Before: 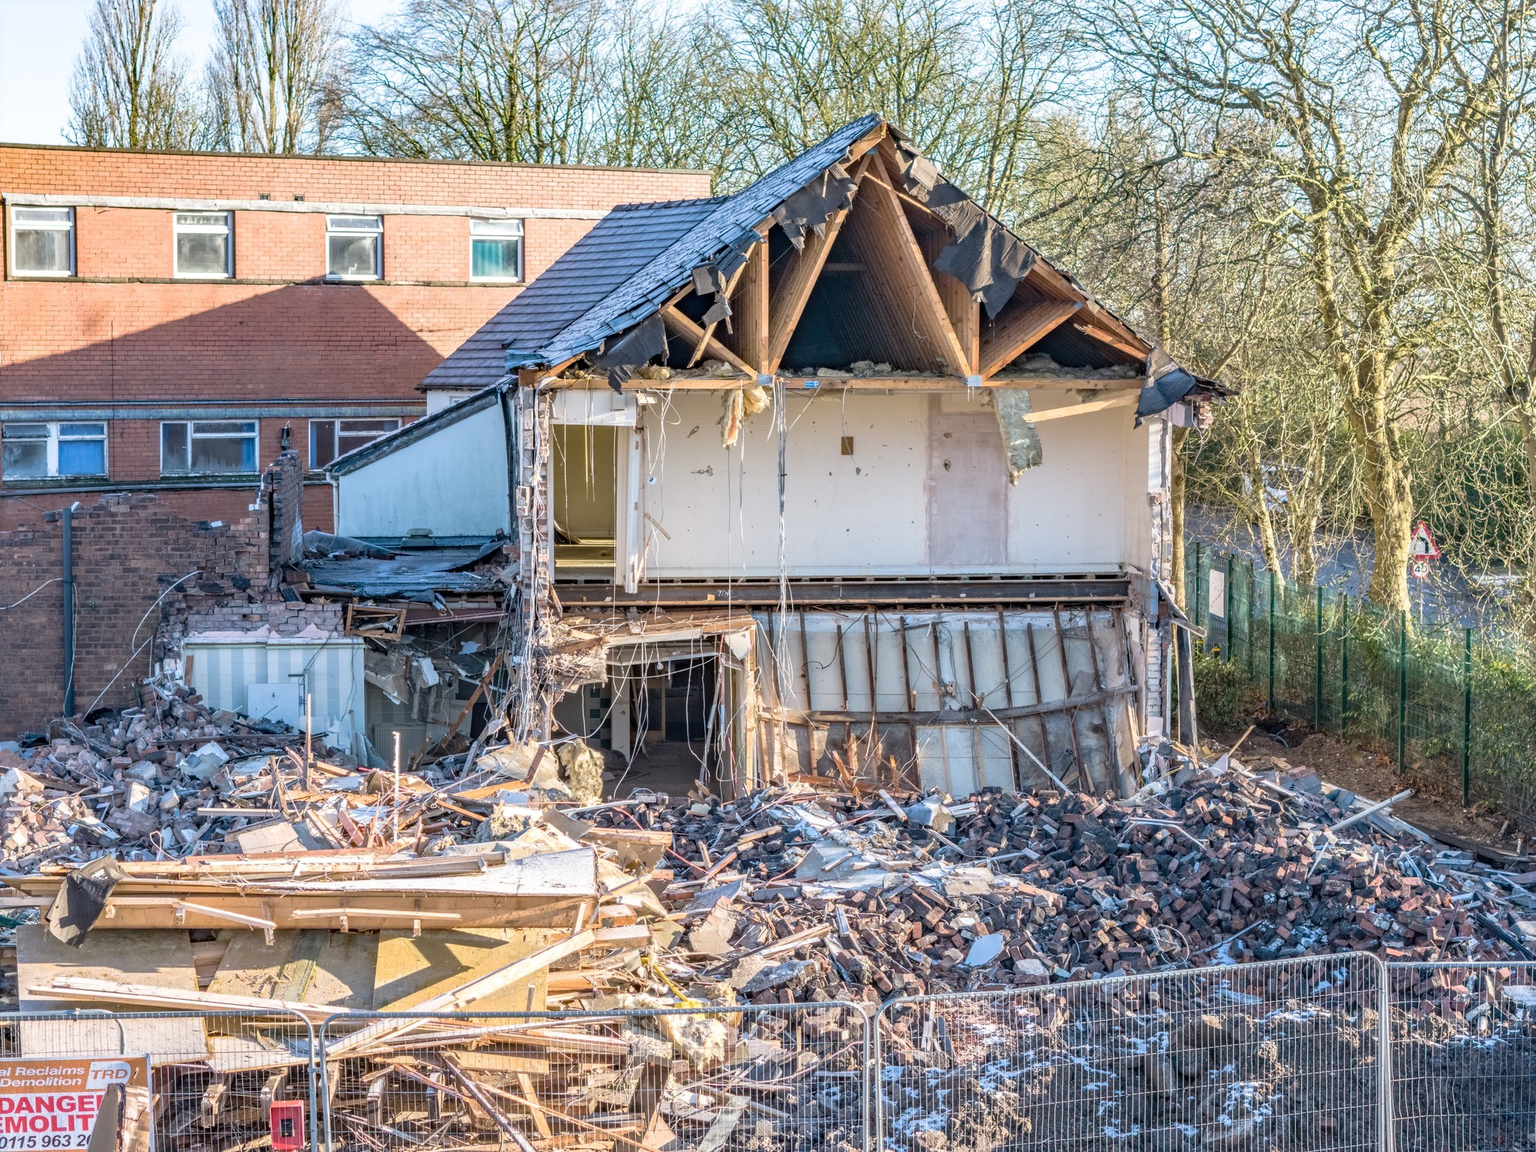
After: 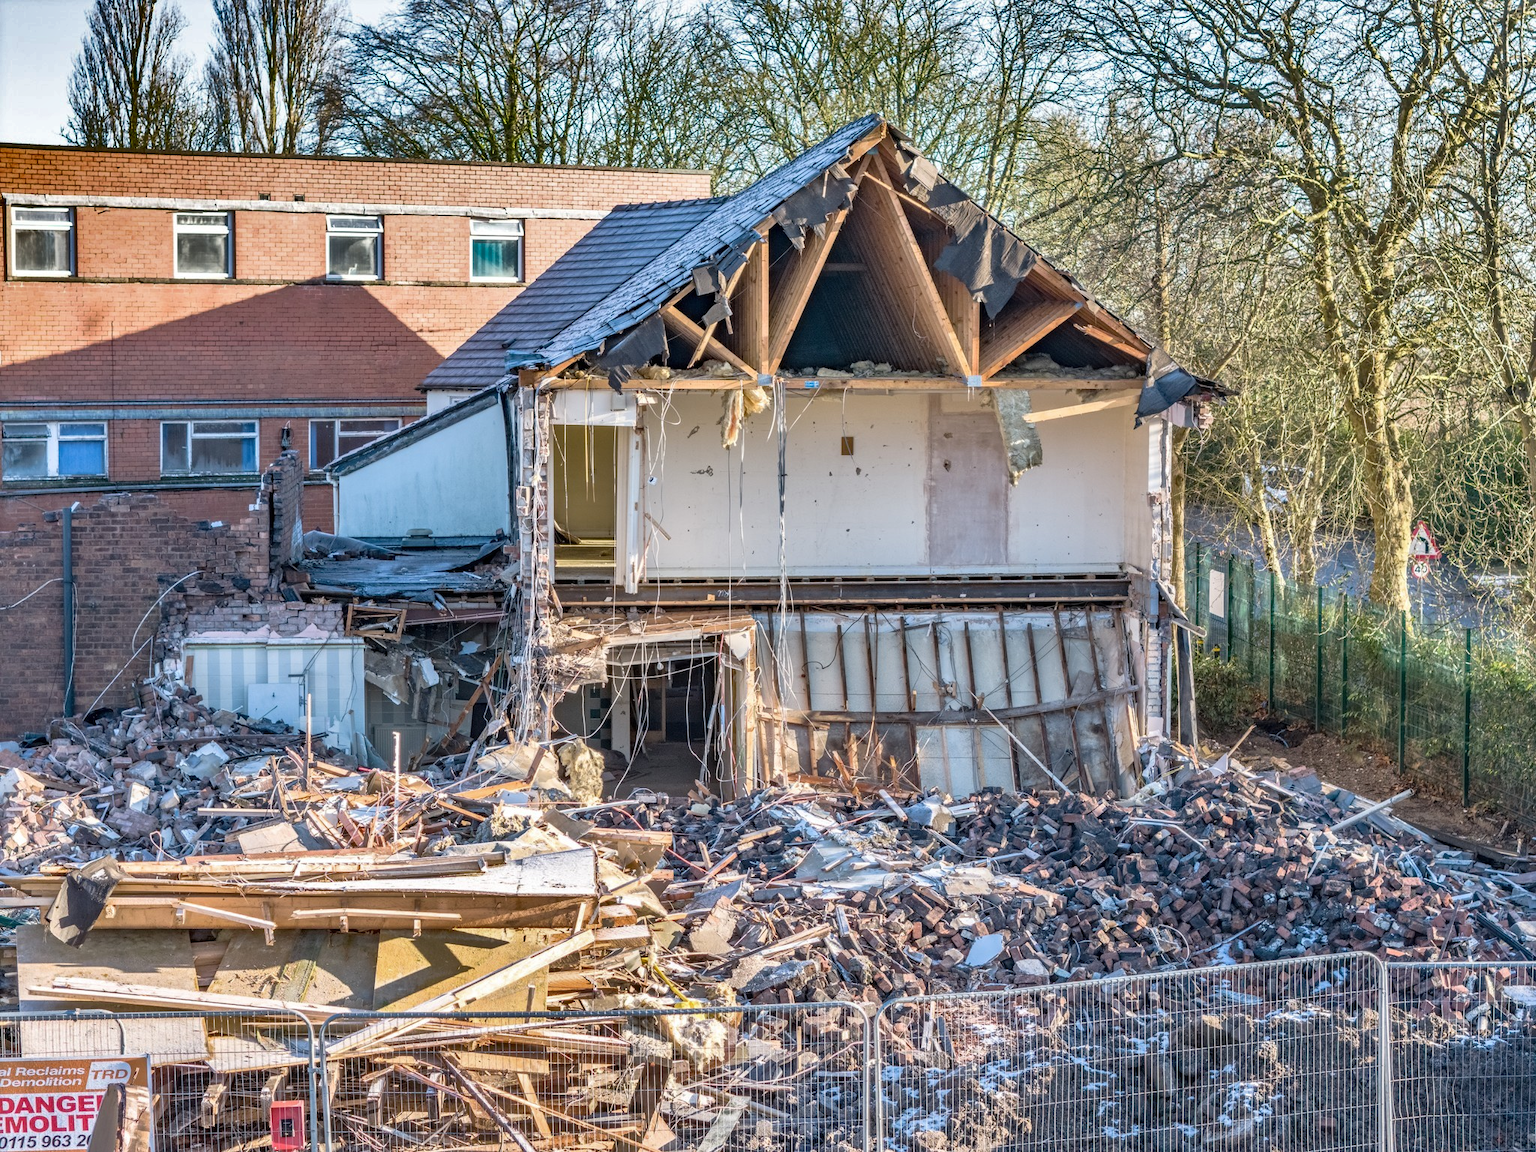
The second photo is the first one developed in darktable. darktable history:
shadows and highlights: shadows 20.91, highlights -82.73, soften with gaussian
levels: levels [0, 0.499, 1]
